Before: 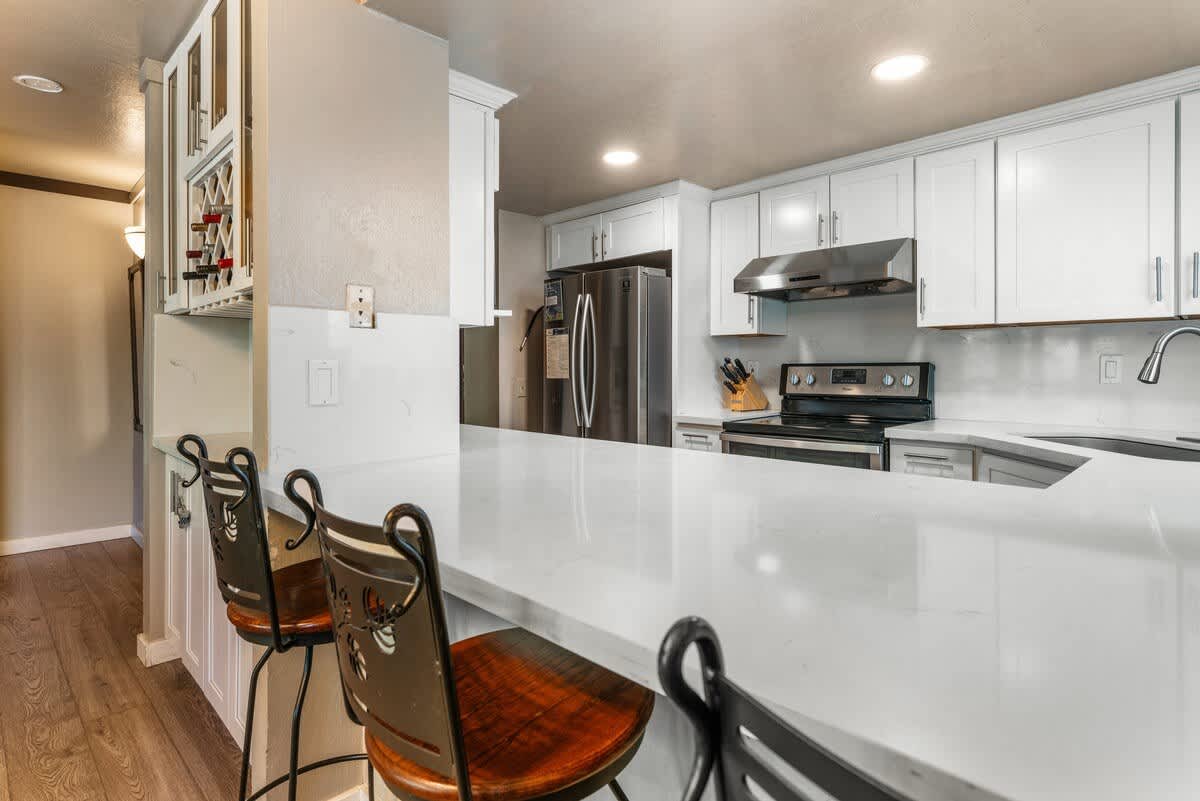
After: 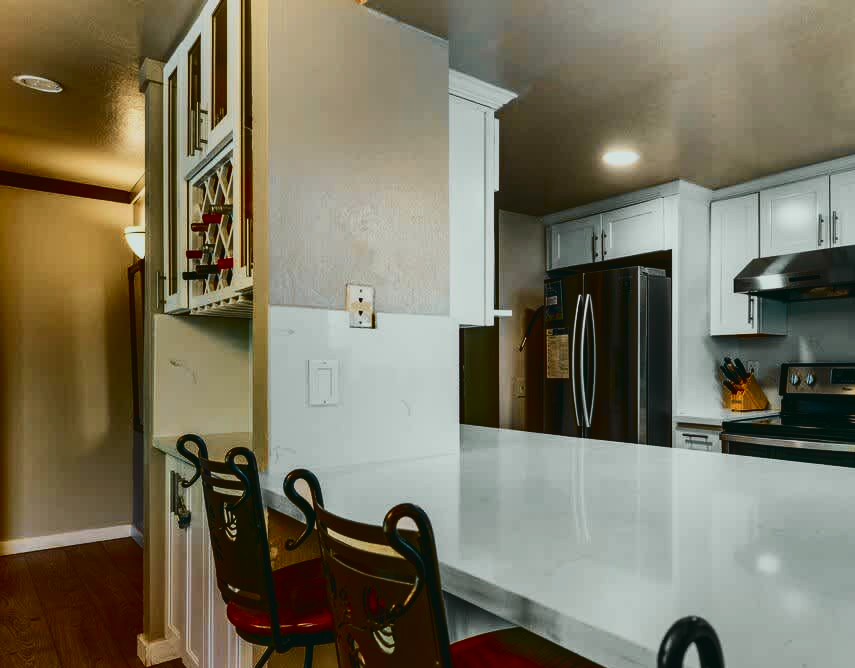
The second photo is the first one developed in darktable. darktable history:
exposure: exposure -0.989 EV, compensate exposure bias true, compensate highlight preservation false
crop: right 28.733%, bottom 16.521%
tone curve: curves: ch0 [(0, 0.036) (0.037, 0.042) (0.184, 0.146) (0.438, 0.521) (0.54, 0.668) (0.698, 0.835) (0.856, 0.92) (1, 0.98)]; ch1 [(0, 0) (0.393, 0.415) (0.447, 0.448) (0.482, 0.459) (0.509, 0.496) (0.527, 0.525) (0.571, 0.602) (0.619, 0.671) (0.715, 0.729) (1, 1)]; ch2 [(0, 0) (0.369, 0.388) (0.449, 0.454) (0.499, 0.5) (0.521, 0.517) (0.53, 0.544) (0.561, 0.607) (0.674, 0.735) (1, 1)], color space Lab, independent channels, preserve colors none
contrast brightness saturation: contrast 0.193, brightness -0.104, saturation 0.21
